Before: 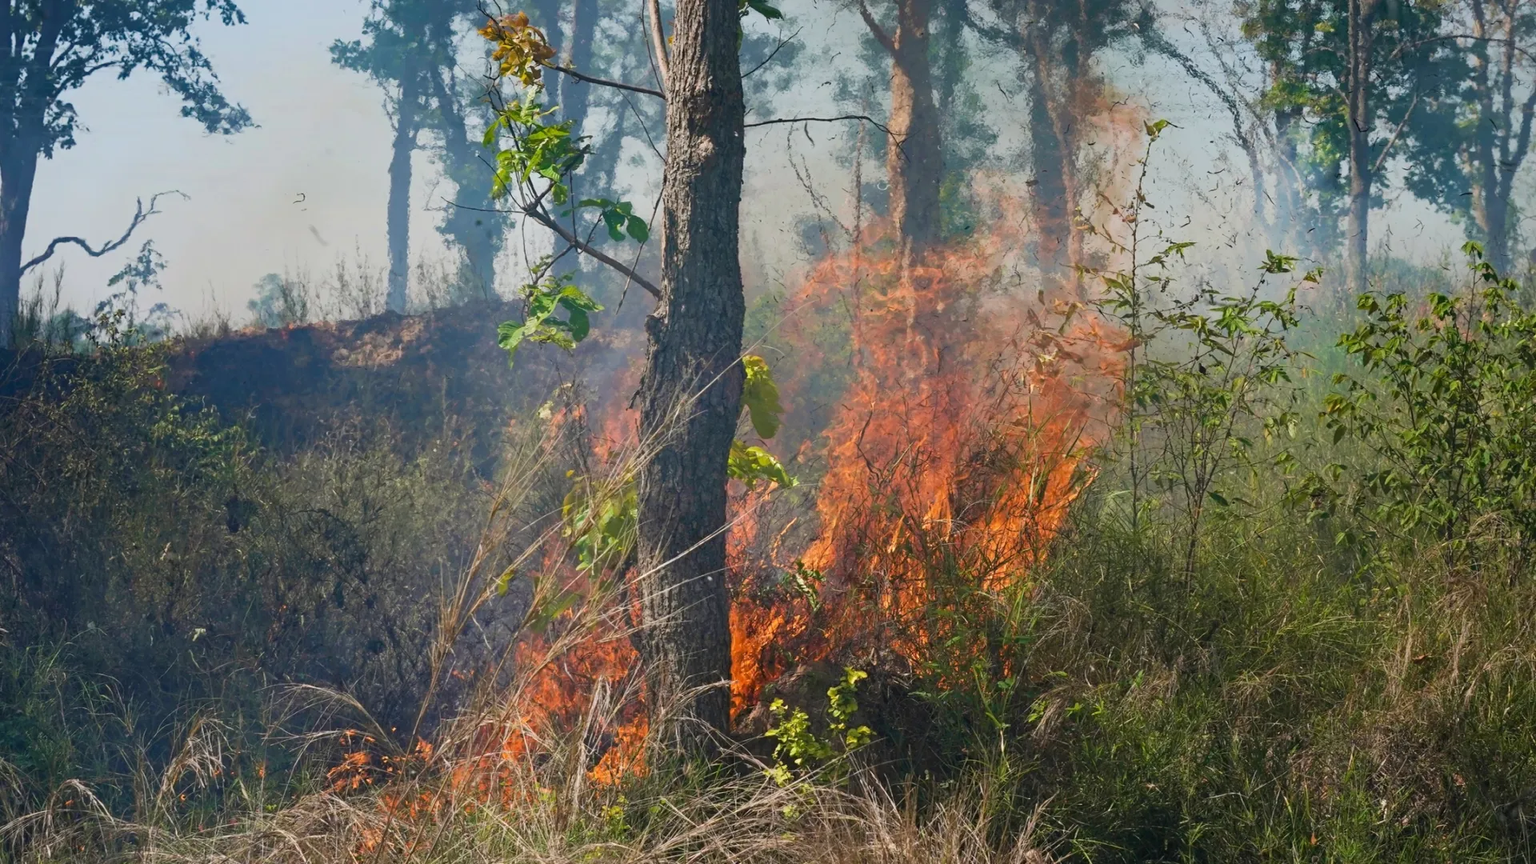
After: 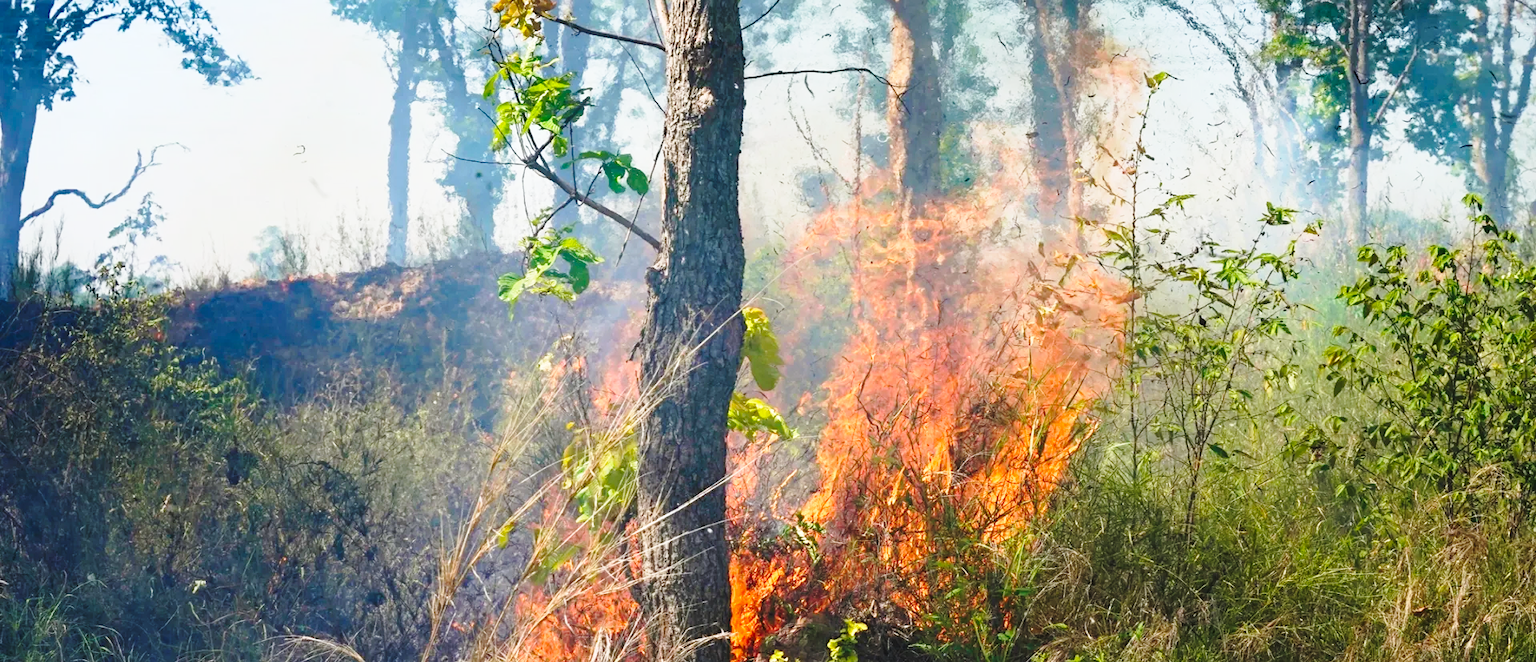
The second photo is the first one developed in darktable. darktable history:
tone equalizer: -8 EV -0.399 EV, -7 EV -0.365 EV, -6 EV -0.307 EV, -5 EV -0.191 EV, -3 EV 0.227 EV, -2 EV 0.321 EV, -1 EV 0.385 EV, +0 EV 0.424 EV, edges refinement/feathering 500, mask exposure compensation -1.57 EV, preserve details guided filter
crop: top 5.592%, bottom 17.654%
contrast brightness saturation: contrast 0.031, brightness 0.065, saturation 0.126
base curve: curves: ch0 [(0, 0) (0.028, 0.03) (0.121, 0.232) (0.46, 0.748) (0.859, 0.968) (1, 1)], preserve colors none
